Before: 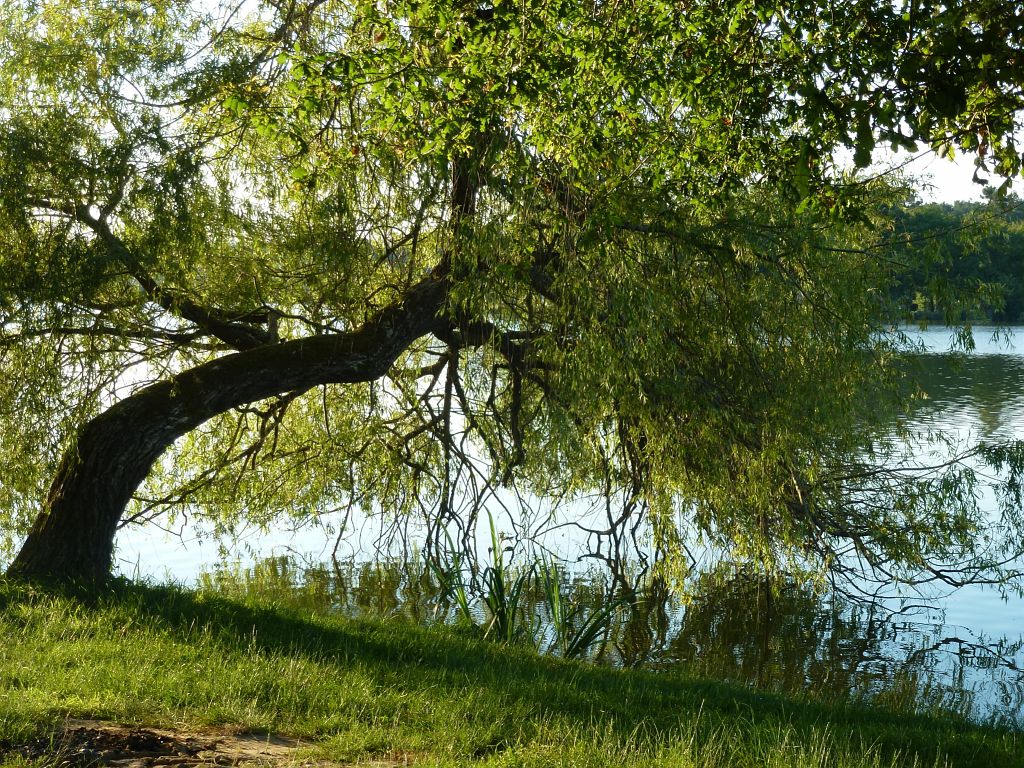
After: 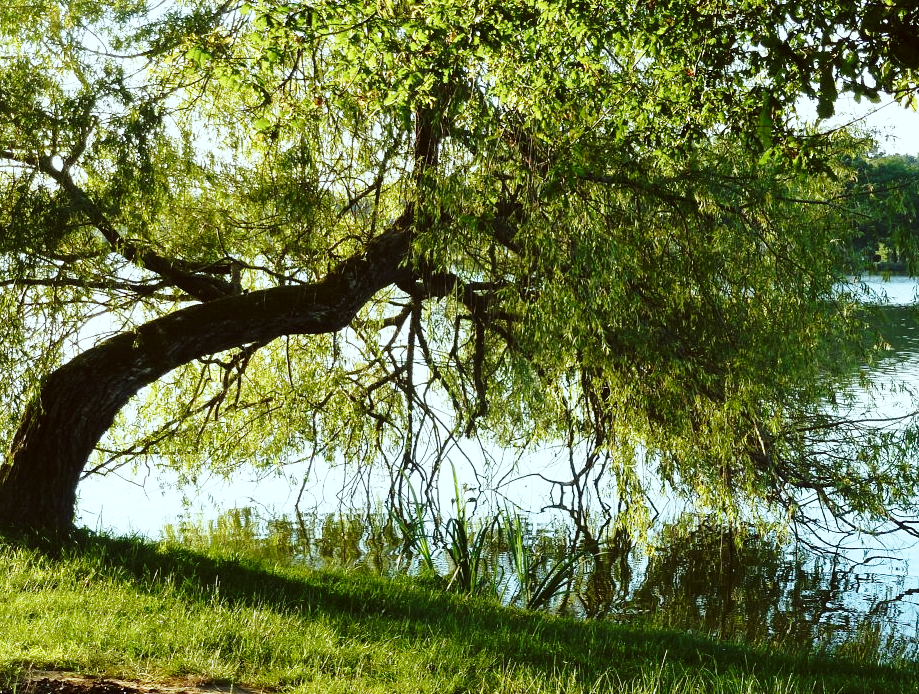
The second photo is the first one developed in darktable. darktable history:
crop: left 3.705%, top 6.384%, right 6.479%, bottom 3.183%
contrast brightness saturation: saturation -0.098
base curve: curves: ch0 [(0, 0) (0.028, 0.03) (0.121, 0.232) (0.46, 0.748) (0.859, 0.968) (1, 1)], preserve colors none
color correction: highlights a* -5.02, highlights b* -3.6, shadows a* 4.19, shadows b* 4.21
